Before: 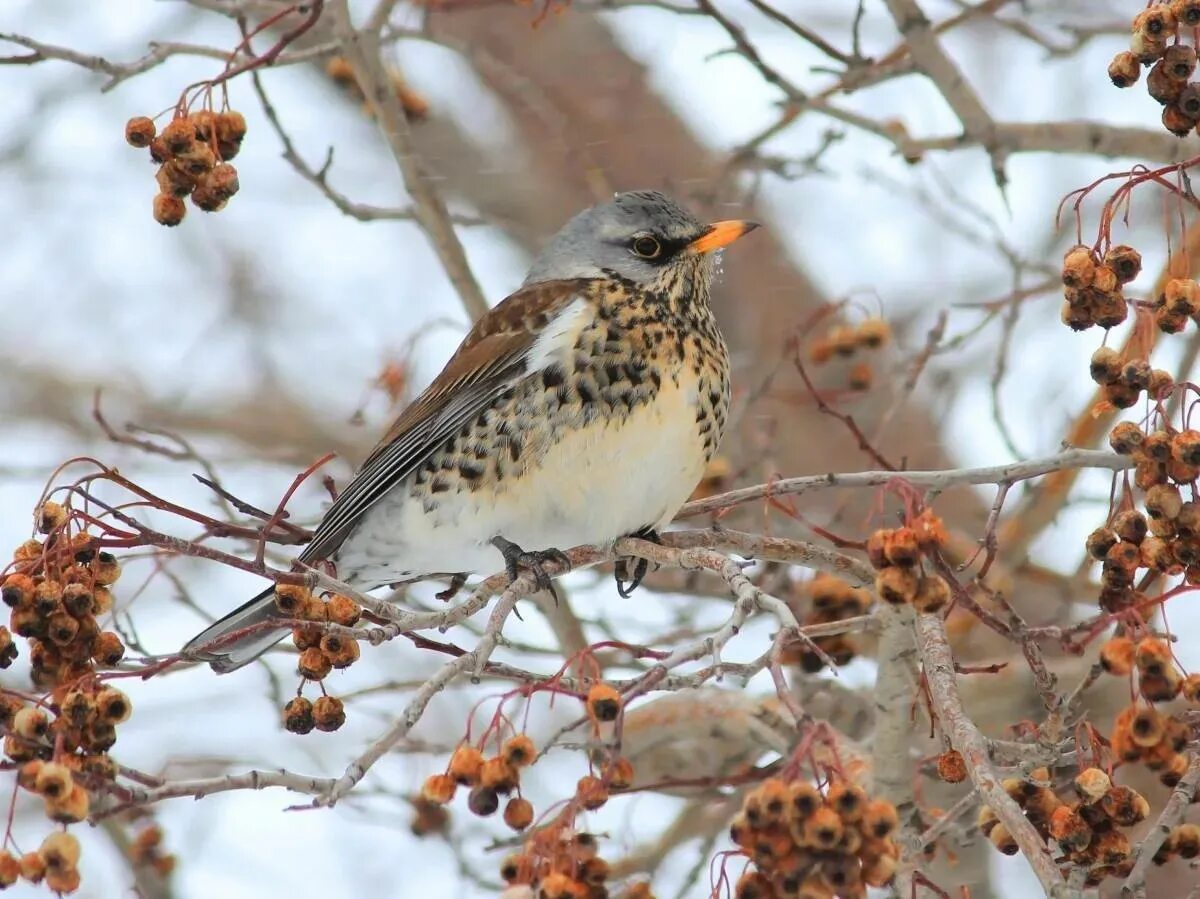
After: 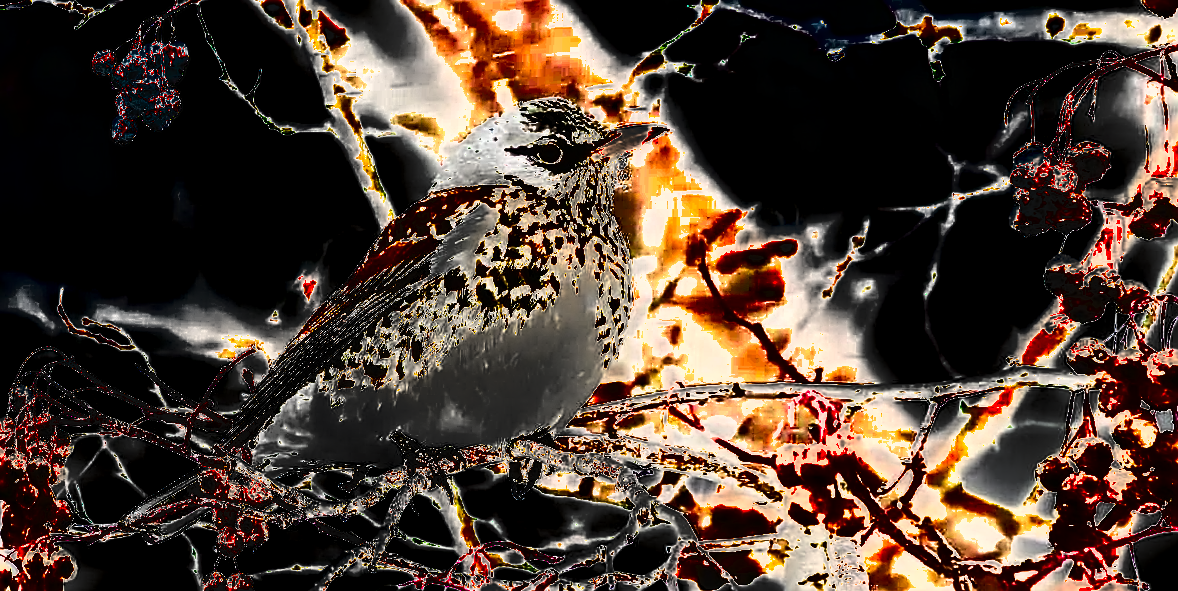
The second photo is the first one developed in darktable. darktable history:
crop: top 5.667%, bottom 17.637%
sharpen: radius 1.685, amount 1.294
rotate and perspective: rotation 1.69°, lens shift (vertical) -0.023, lens shift (horizontal) -0.291, crop left 0.025, crop right 0.988, crop top 0.092, crop bottom 0.842
exposure: exposure 2 EV, compensate highlight preservation false
color balance rgb: shadows lift › chroma 1%, shadows lift › hue 28.8°, power › hue 60°, highlights gain › chroma 1%, highlights gain › hue 60°, global offset › luminance 0.25%, perceptual saturation grading › highlights -20%, perceptual saturation grading › shadows 20%, perceptual brilliance grading › highlights 10%, perceptual brilliance grading › shadows -5%, global vibrance 19.67%
shadows and highlights: shadows 24.5, highlights -78.15, soften with gaussian
